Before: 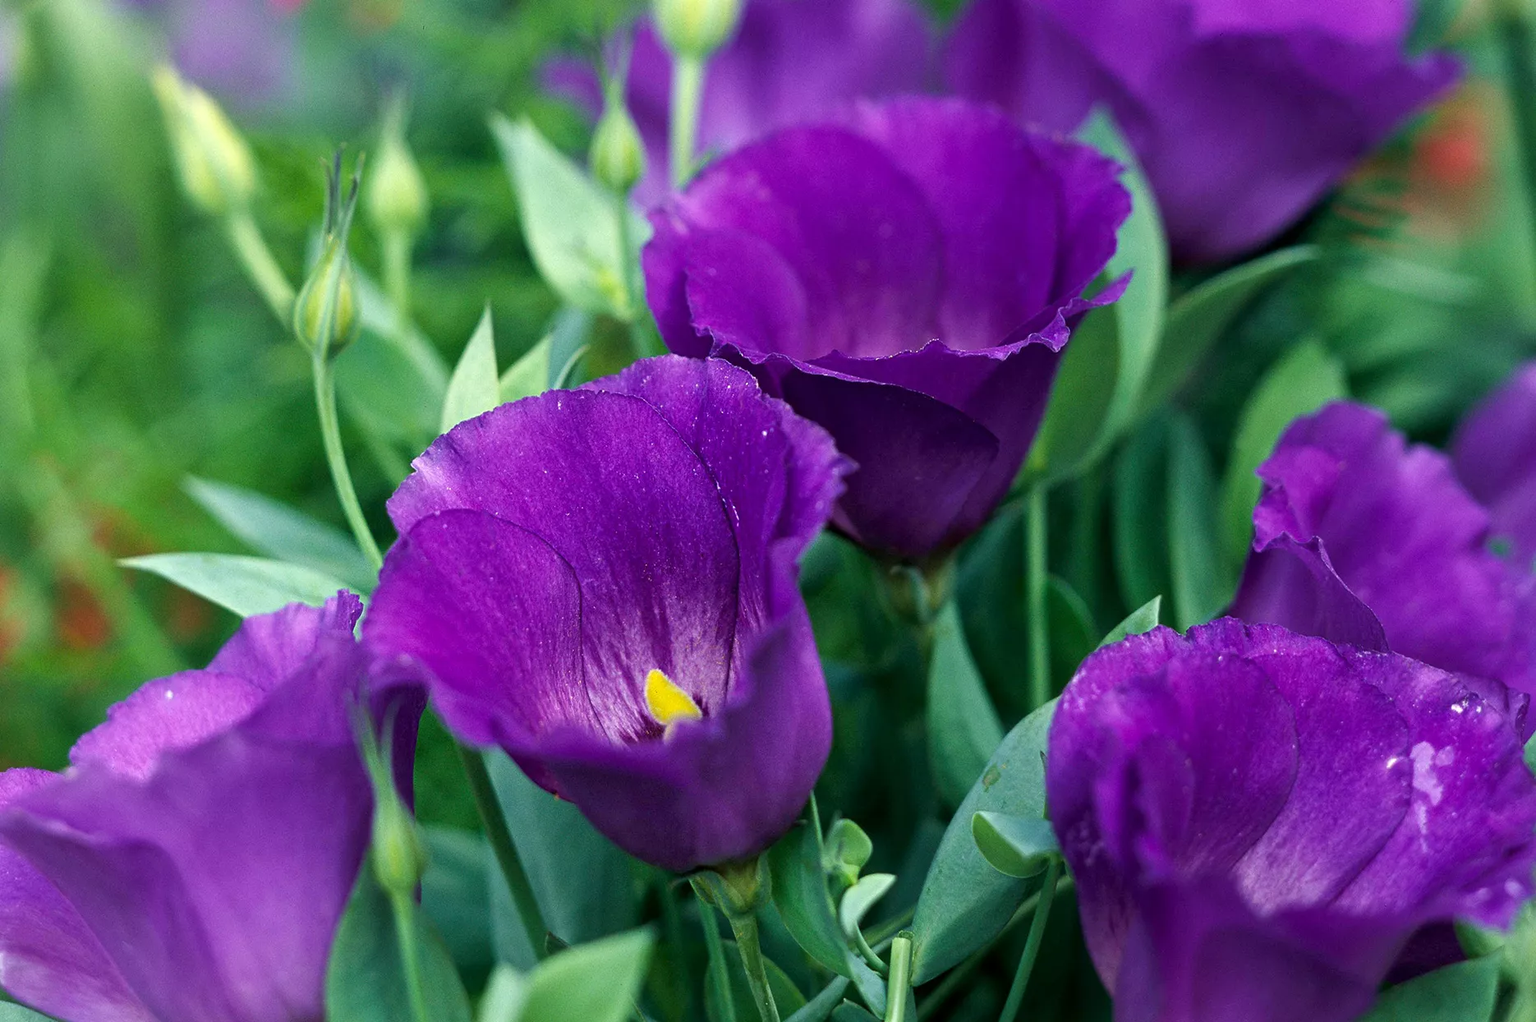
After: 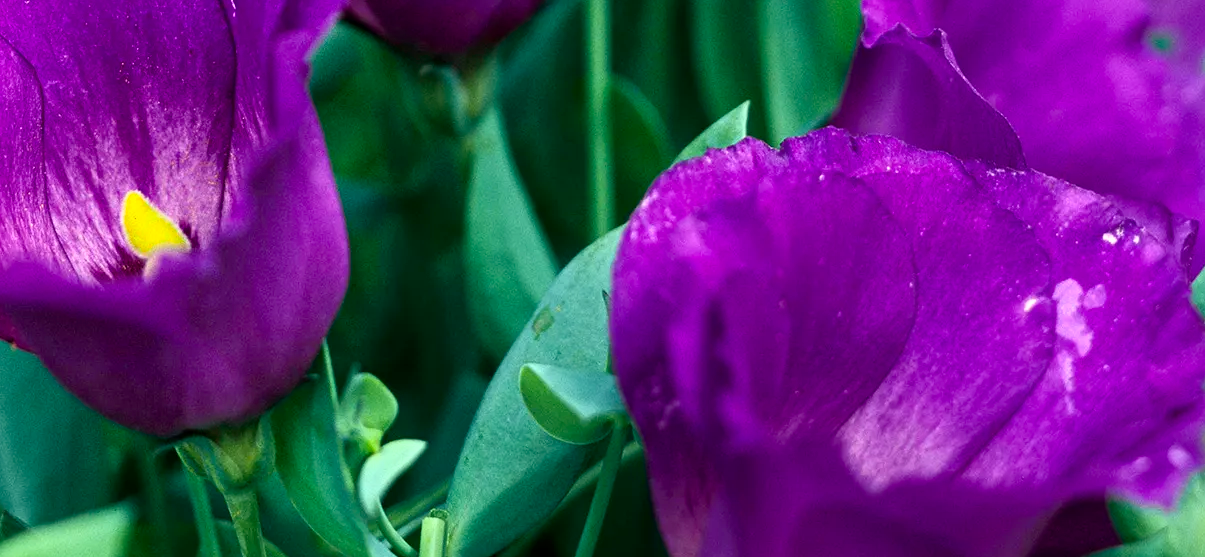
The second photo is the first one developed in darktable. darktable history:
crop and rotate: left 35.509%, top 50.238%, bottom 4.934%
tone curve: curves: ch0 [(0, 0) (0.051, 0.047) (0.102, 0.099) (0.236, 0.249) (0.429, 0.473) (0.67, 0.755) (0.875, 0.948) (1, 0.985)]; ch1 [(0, 0) (0.339, 0.298) (0.402, 0.363) (0.453, 0.413) (0.485, 0.469) (0.494, 0.493) (0.504, 0.502) (0.515, 0.526) (0.563, 0.591) (0.597, 0.639) (0.834, 0.888) (1, 1)]; ch2 [(0, 0) (0.362, 0.353) (0.425, 0.439) (0.501, 0.501) (0.537, 0.538) (0.58, 0.59) (0.642, 0.669) (0.773, 0.856) (1, 1)], color space Lab, independent channels, preserve colors none
